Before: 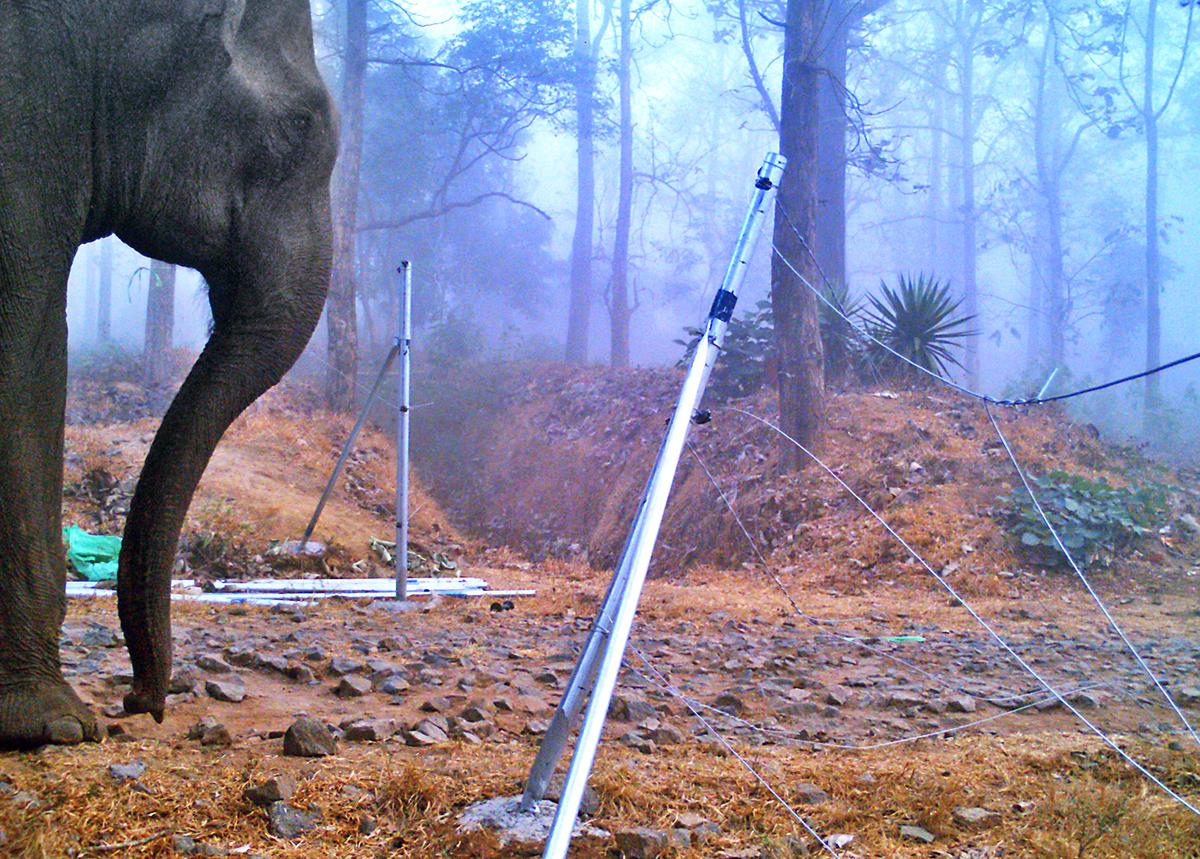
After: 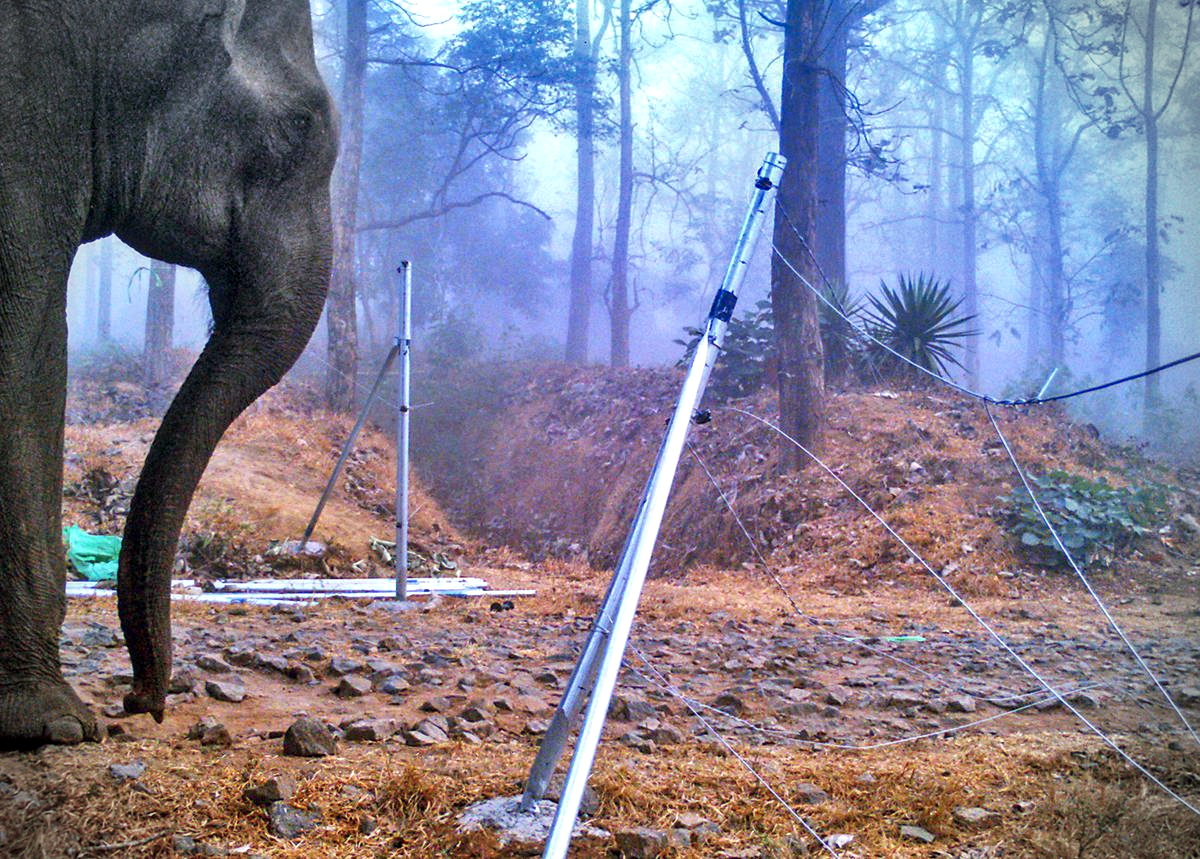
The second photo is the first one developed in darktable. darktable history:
vignetting: fall-off start 87.71%, fall-off radius 25.24%
shadows and highlights: soften with gaussian
local contrast: detail 130%
